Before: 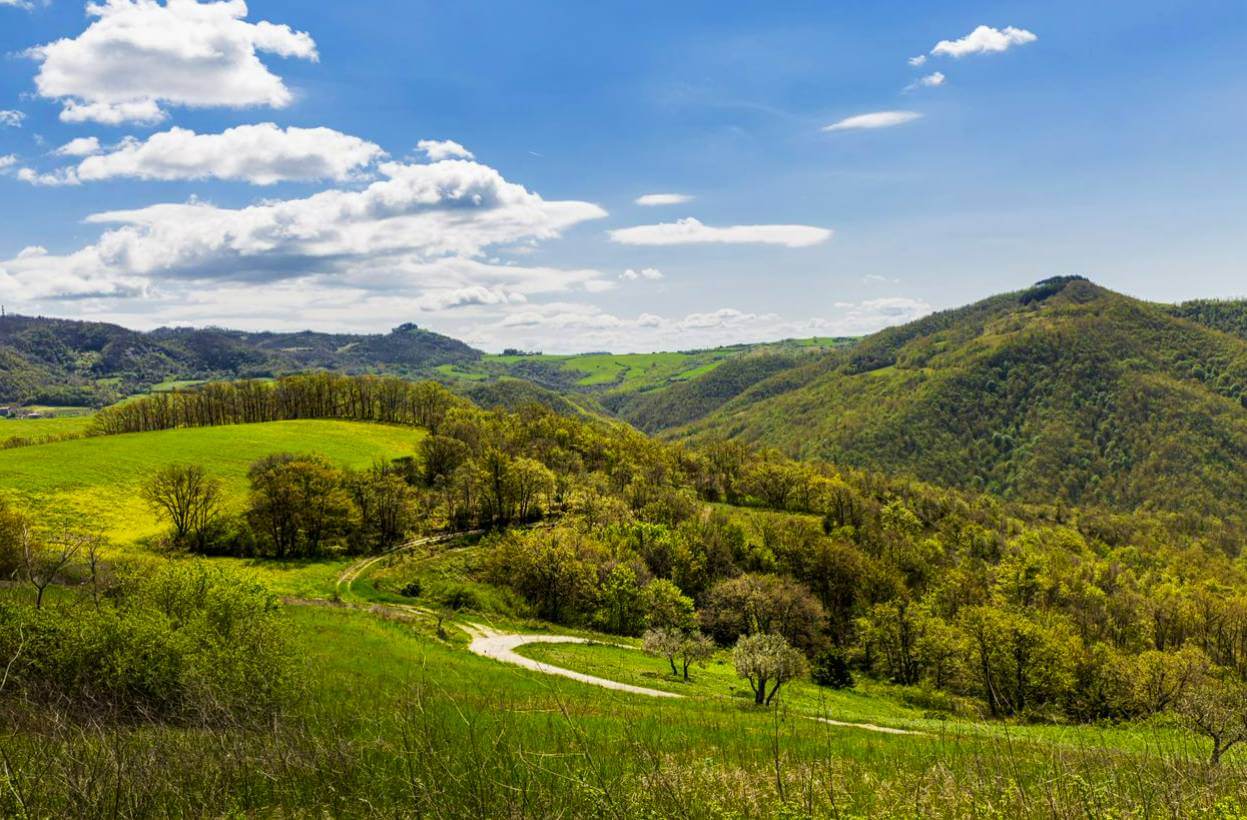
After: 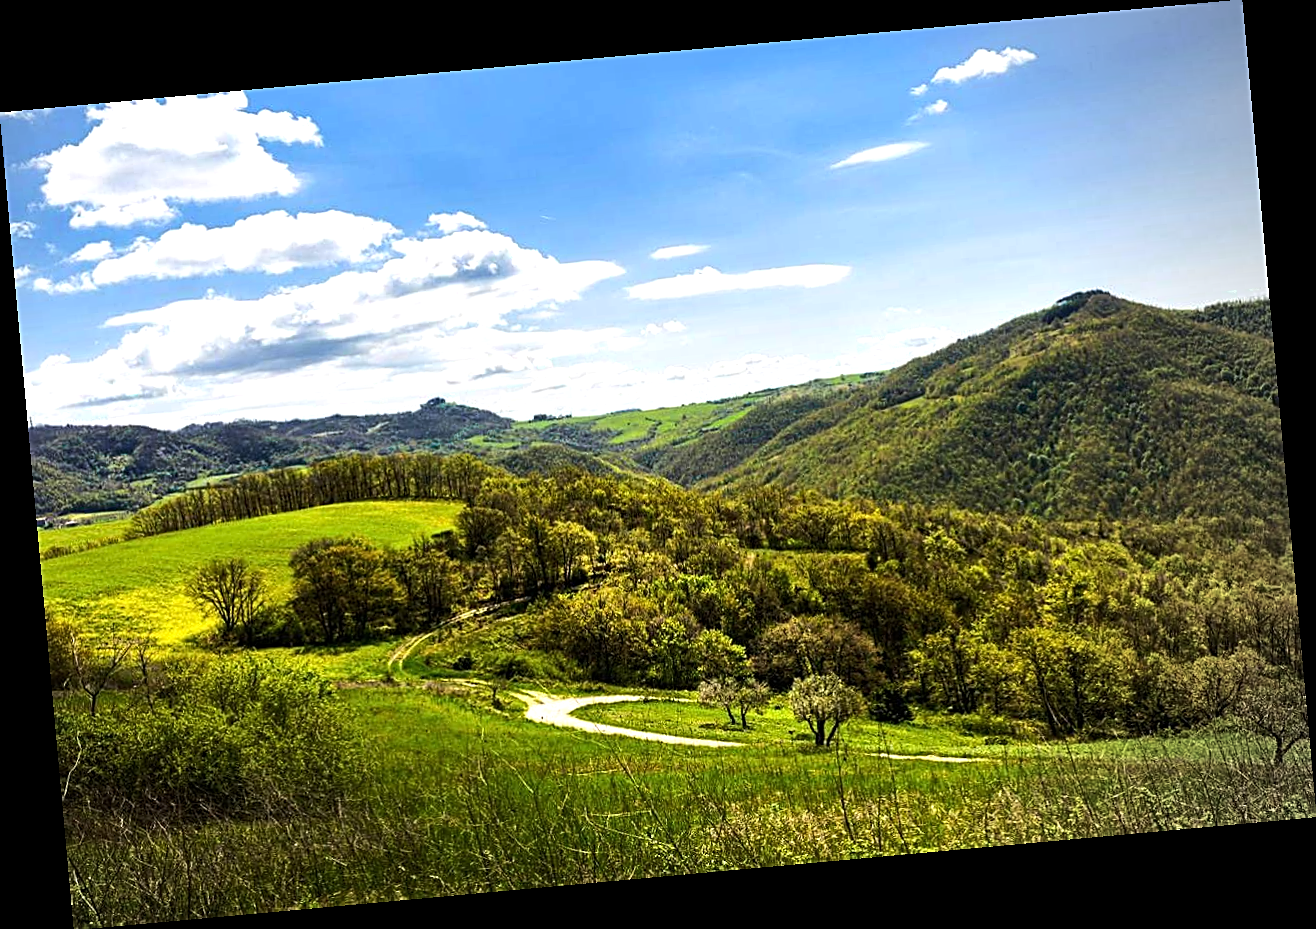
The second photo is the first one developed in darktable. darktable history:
sharpen: amount 0.6
color zones: curves: ch0 [(0.25, 0.5) (0.423, 0.5) (0.443, 0.5) (0.521, 0.756) (0.568, 0.5) (0.576, 0.5) (0.75, 0.5)]; ch1 [(0.25, 0.5) (0.423, 0.5) (0.443, 0.5) (0.539, 0.873) (0.624, 0.565) (0.631, 0.5) (0.75, 0.5)]
tone equalizer: -8 EV -0.75 EV, -7 EV -0.7 EV, -6 EV -0.6 EV, -5 EV -0.4 EV, -3 EV 0.4 EV, -2 EV 0.6 EV, -1 EV 0.7 EV, +0 EV 0.75 EV, edges refinement/feathering 500, mask exposure compensation -1.57 EV, preserve details no
vignetting: center (-0.15, 0.013)
rotate and perspective: rotation -5.2°, automatic cropping off
